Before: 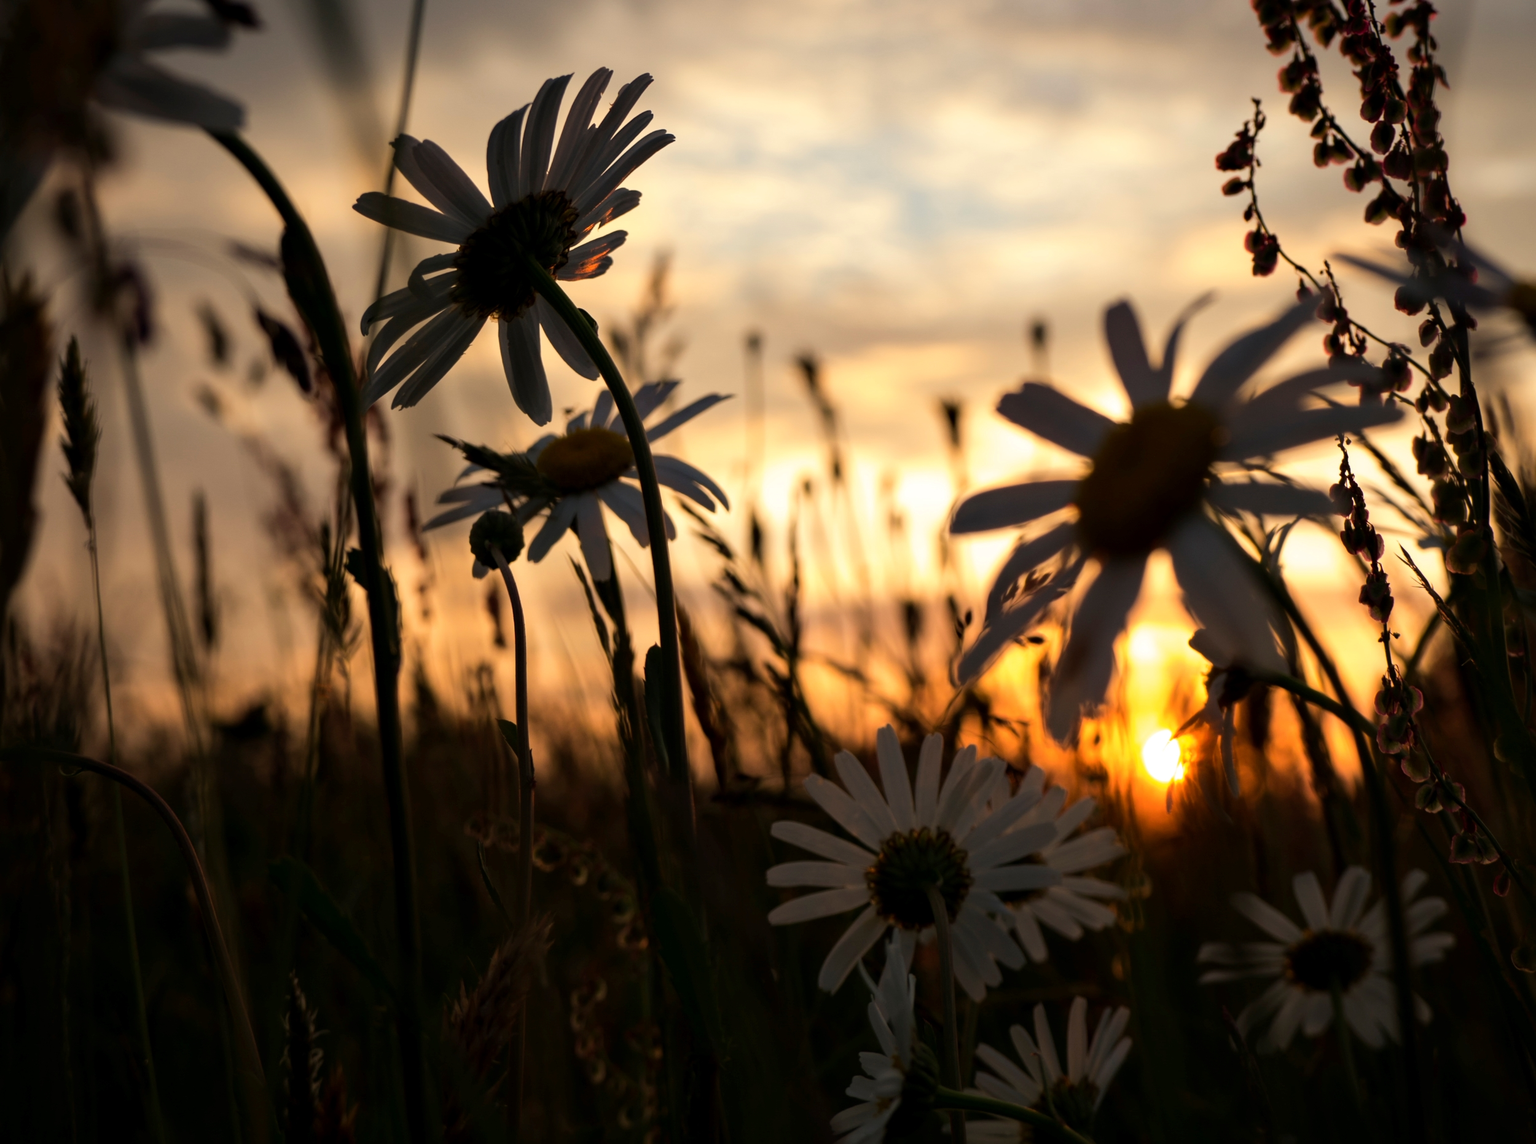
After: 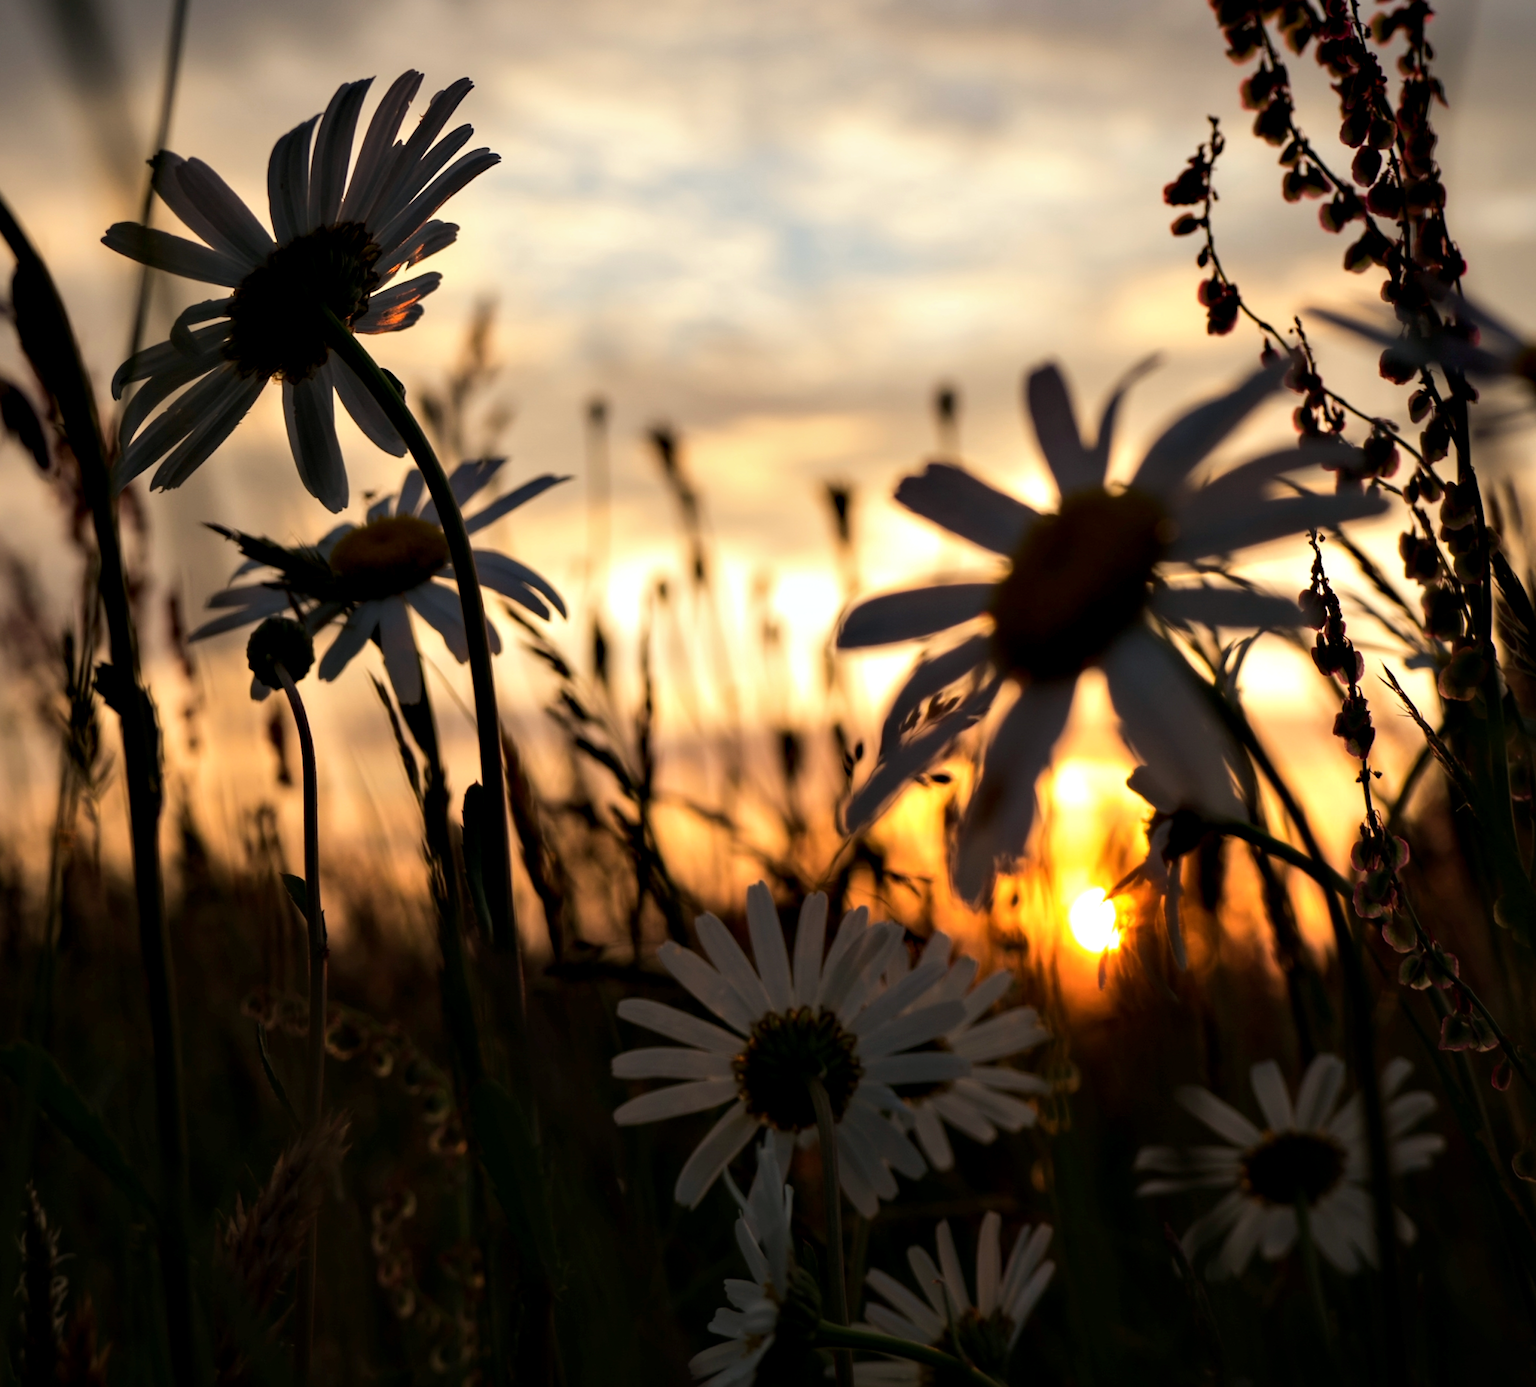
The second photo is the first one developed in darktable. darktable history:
crop: left 17.582%, bottom 0.031%
contrast equalizer: octaves 7, y [[0.6 ×6], [0.55 ×6], [0 ×6], [0 ×6], [0 ×6]], mix 0.3
rotate and perspective: rotation 0.174°, lens shift (vertical) 0.013, lens shift (horizontal) 0.019, shear 0.001, automatic cropping original format, crop left 0.007, crop right 0.991, crop top 0.016, crop bottom 0.997
white balance: red 0.976, blue 1.04
